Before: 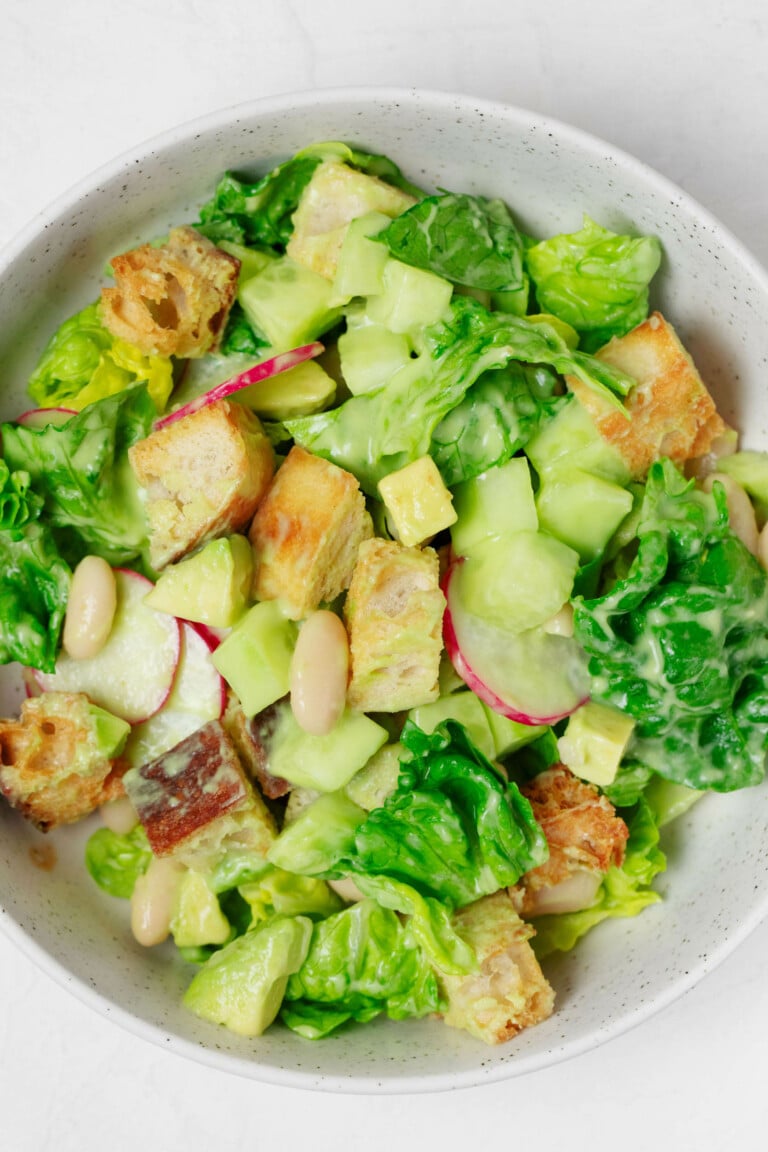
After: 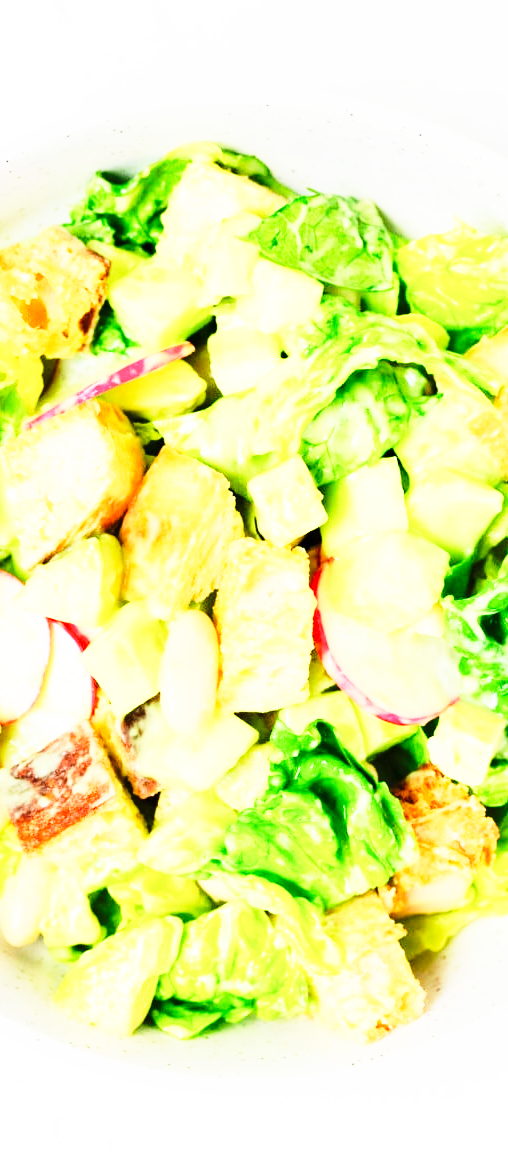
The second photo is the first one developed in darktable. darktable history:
crop: left 16.987%, right 16.794%
tone equalizer: -7 EV 0.165 EV, -6 EV 0.592 EV, -5 EV 1.13 EV, -4 EV 1.34 EV, -3 EV 1.14 EV, -2 EV 0.6 EV, -1 EV 0.149 EV, edges refinement/feathering 500, mask exposure compensation -1.57 EV, preserve details no
base curve: curves: ch0 [(0, 0) (0.026, 0.03) (0.109, 0.232) (0.351, 0.748) (0.669, 0.968) (1, 1)], preserve colors none
